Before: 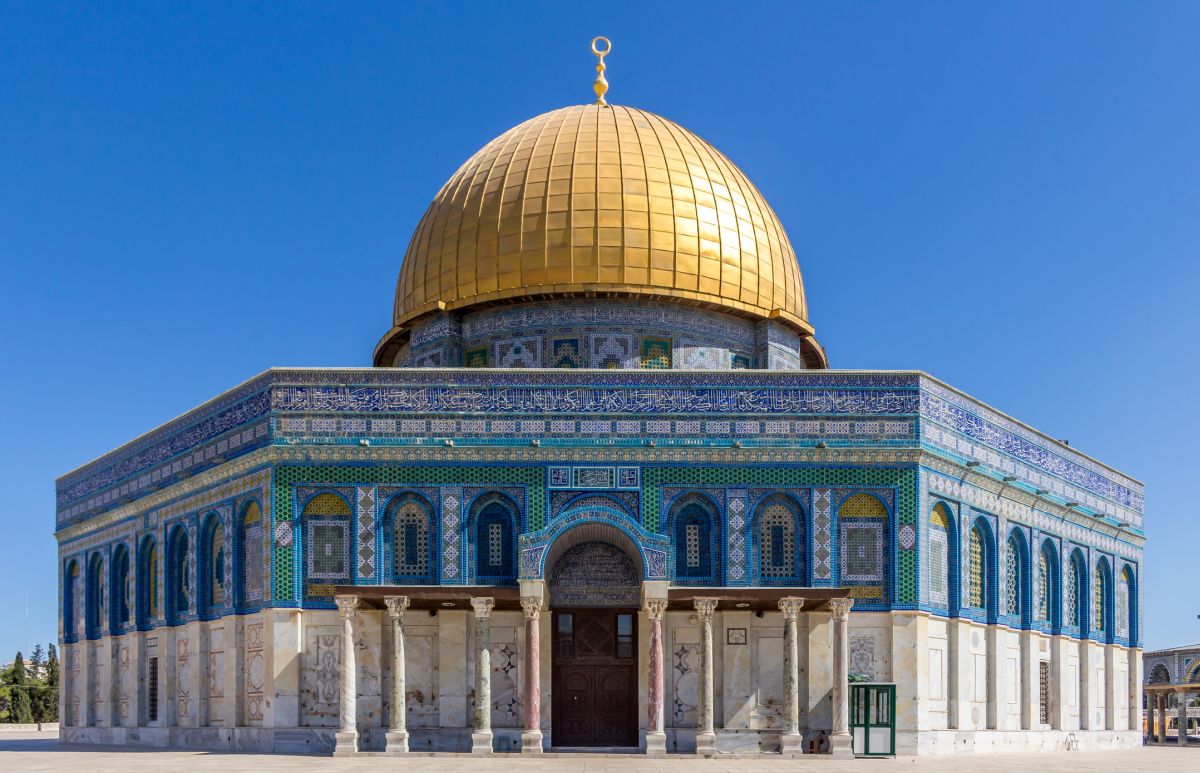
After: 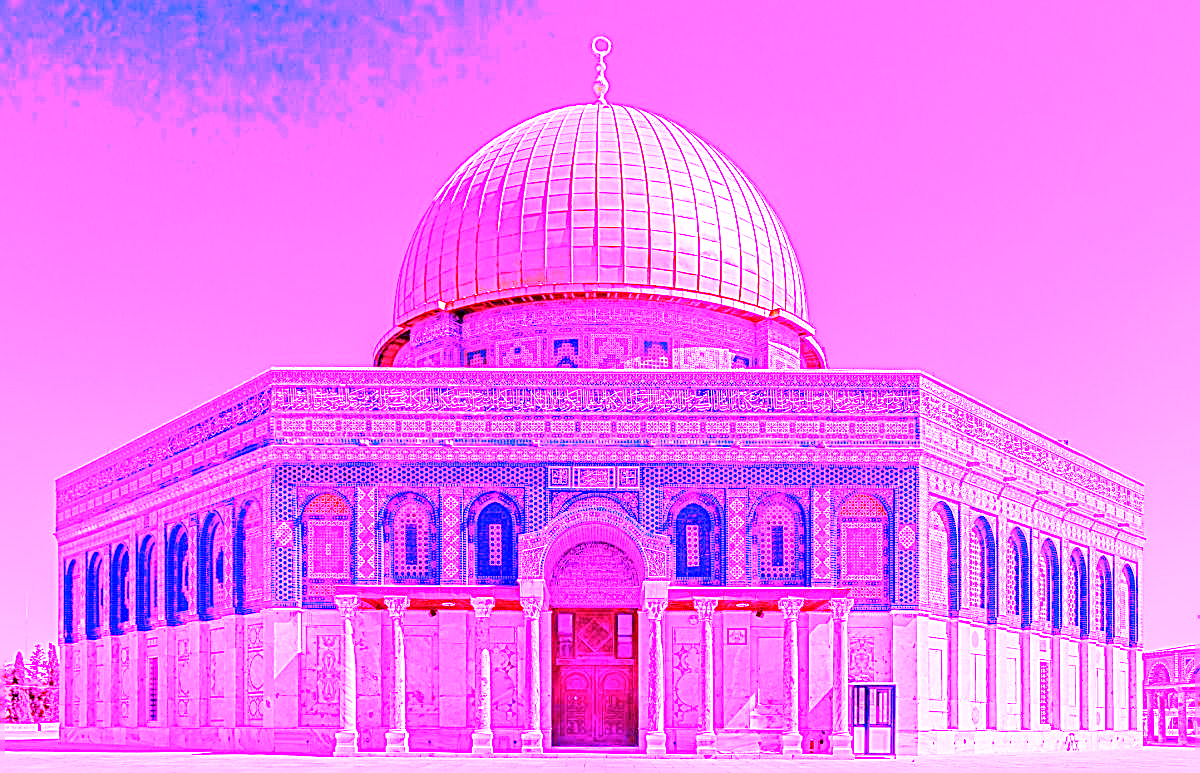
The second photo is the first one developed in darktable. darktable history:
white balance: red 8, blue 8
sharpen: amount 0.2
